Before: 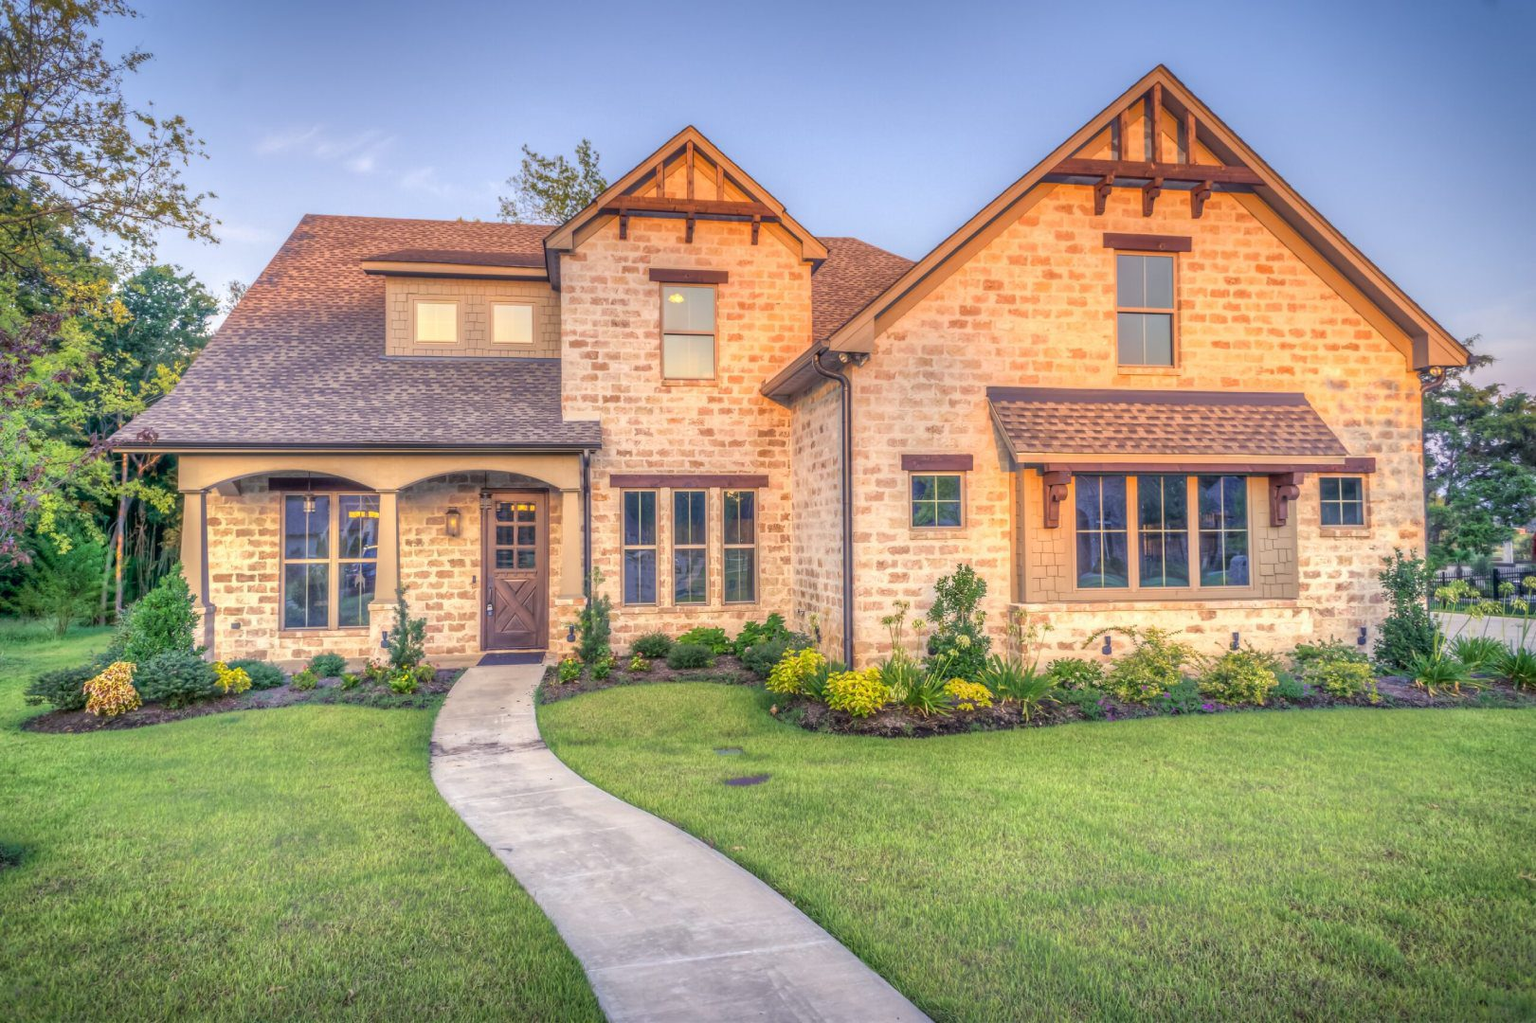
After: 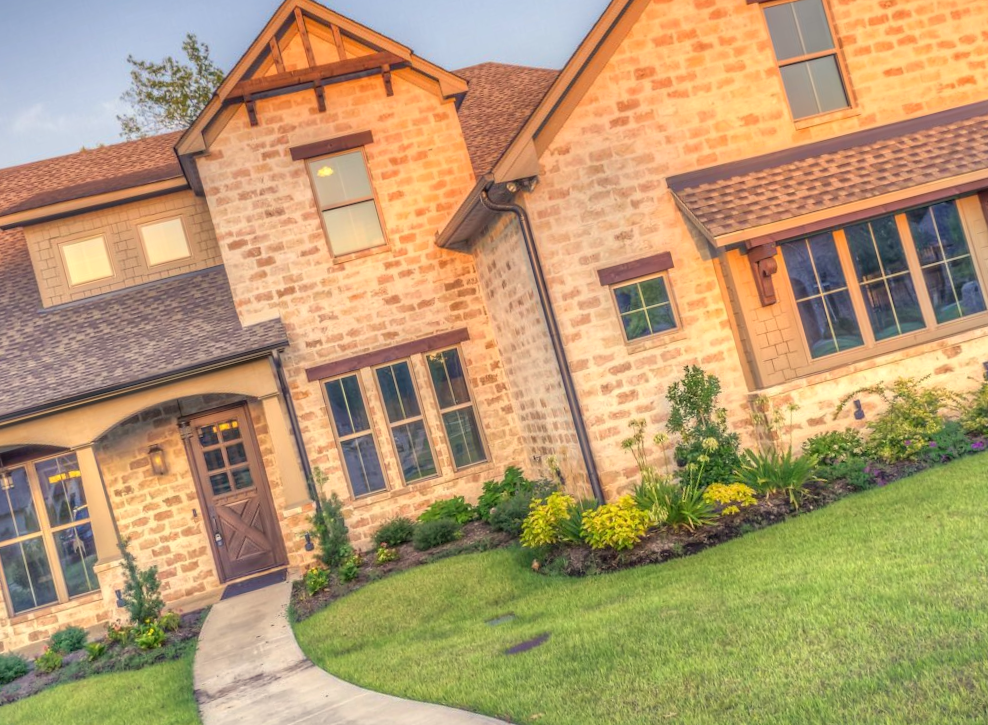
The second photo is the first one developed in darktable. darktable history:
crop and rotate: left 17.732%, right 15.423%
rotate and perspective: rotation -14.8°, crop left 0.1, crop right 0.903, crop top 0.25, crop bottom 0.748
white balance: red 1.029, blue 0.92
